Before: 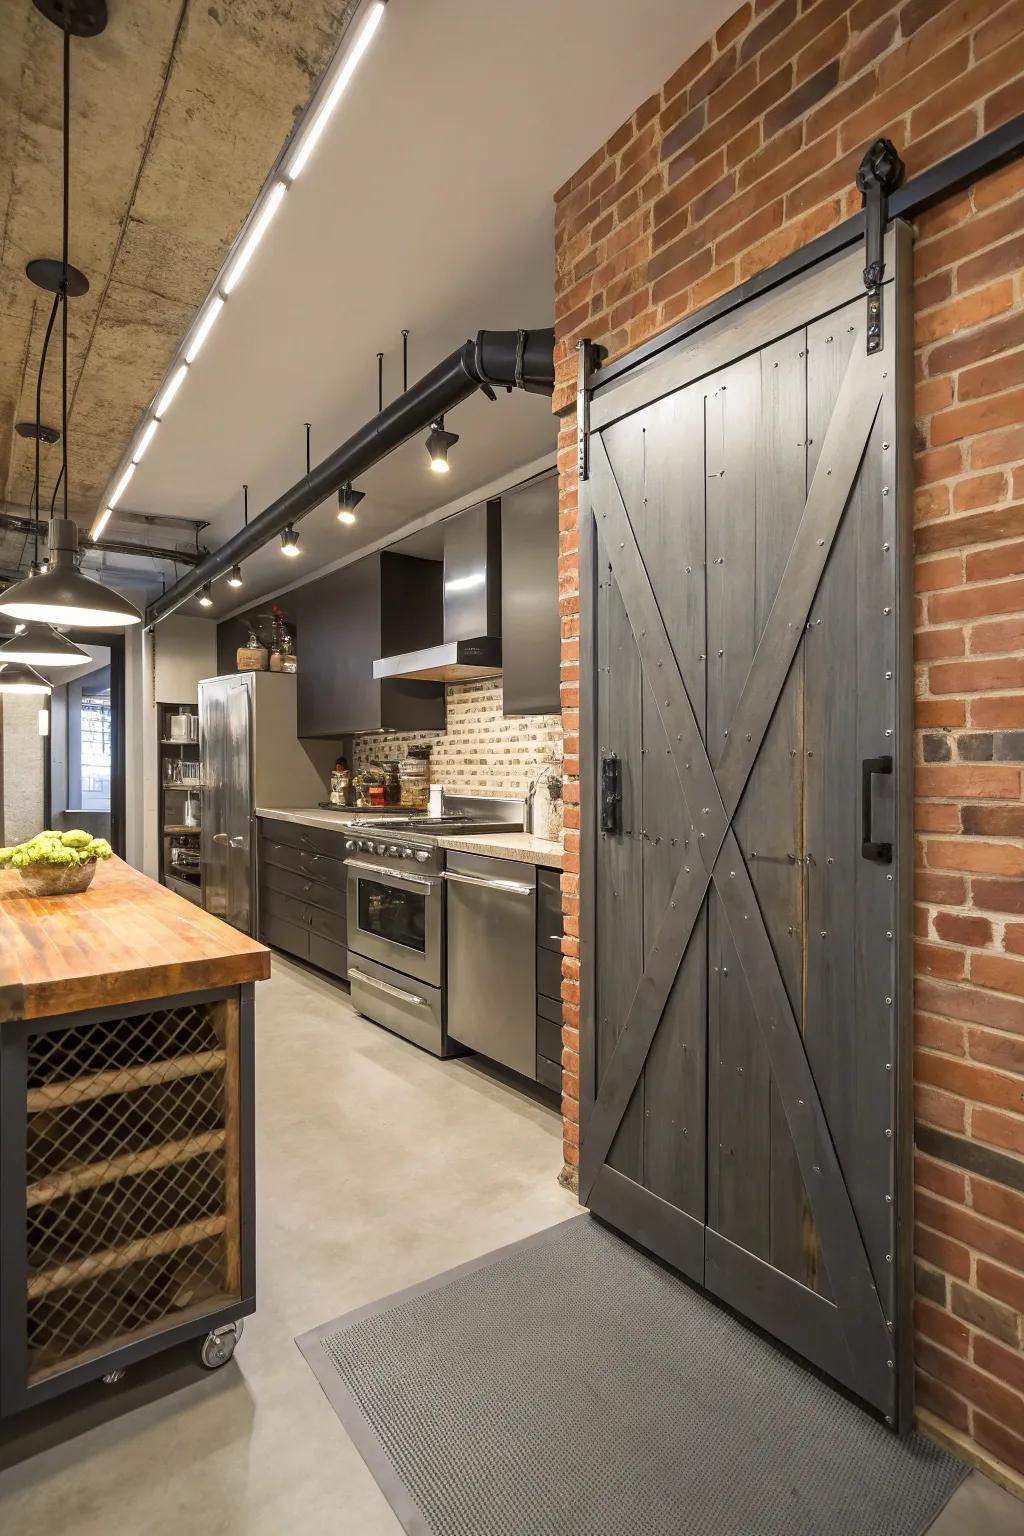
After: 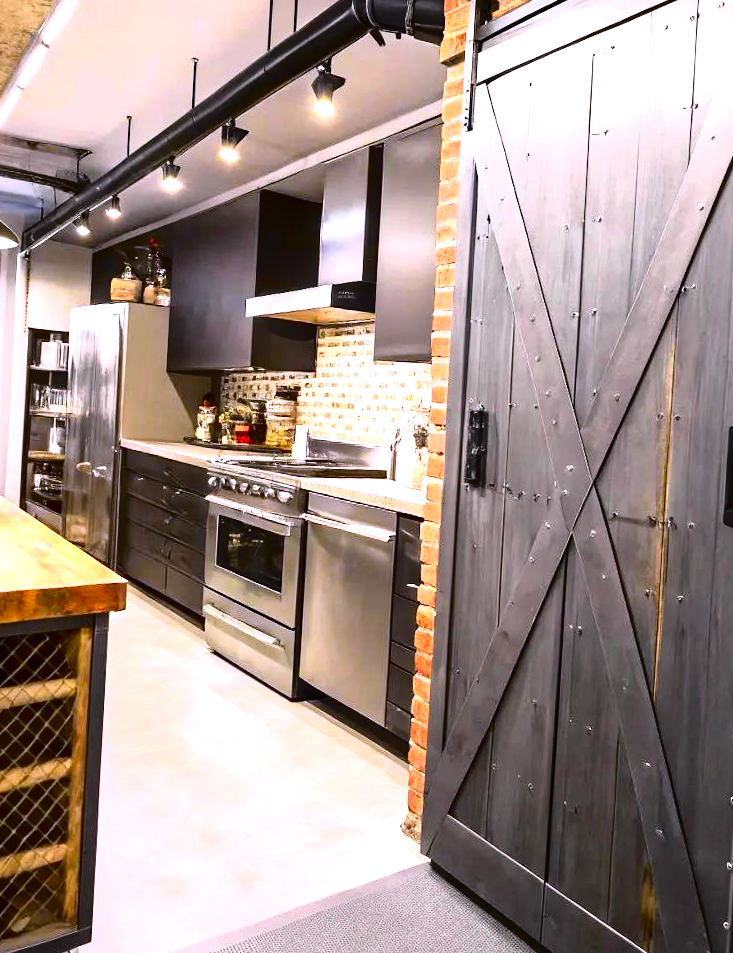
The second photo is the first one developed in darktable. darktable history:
exposure: black level correction 0, exposure 1.1 EV, compensate exposure bias true, compensate highlight preservation false
contrast brightness saturation: contrast 0.1, brightness -0.26, saturation 0.14
tone curve: curves: ch0 [(0, 0.013) (0.129, 0.1) (0.327, 0.382) (0.489, 0.573) (0.66, 0.748) (0.858, 0.926) (1, 0.977)]; ch1 [(0, 0) (0.353, 0.344) (0.45, 0.46) (0.498, 0.498) (0.521, 0.512) (0.563, 0.559) (0.592, 0.585) (0.647, 0.68) (1, 1)]; ch2 [(0, 0) (0.333, 0.346) (0.375, 0.375) (0.427, 0.44) (0.476, 0.492) (0.511, 0.508) (0.528, 0.533) (0.579, 0.61) (0.612, 0.644) (0.66, 0.715) (1, 1)], color space Lab, independent channels, preserve colors none
crop and rotate: angle -3.37°, left 9.79%, top 20.73%, right 12.42%, bottom 11.82%
white balance: red 1.042, blue 1.17
